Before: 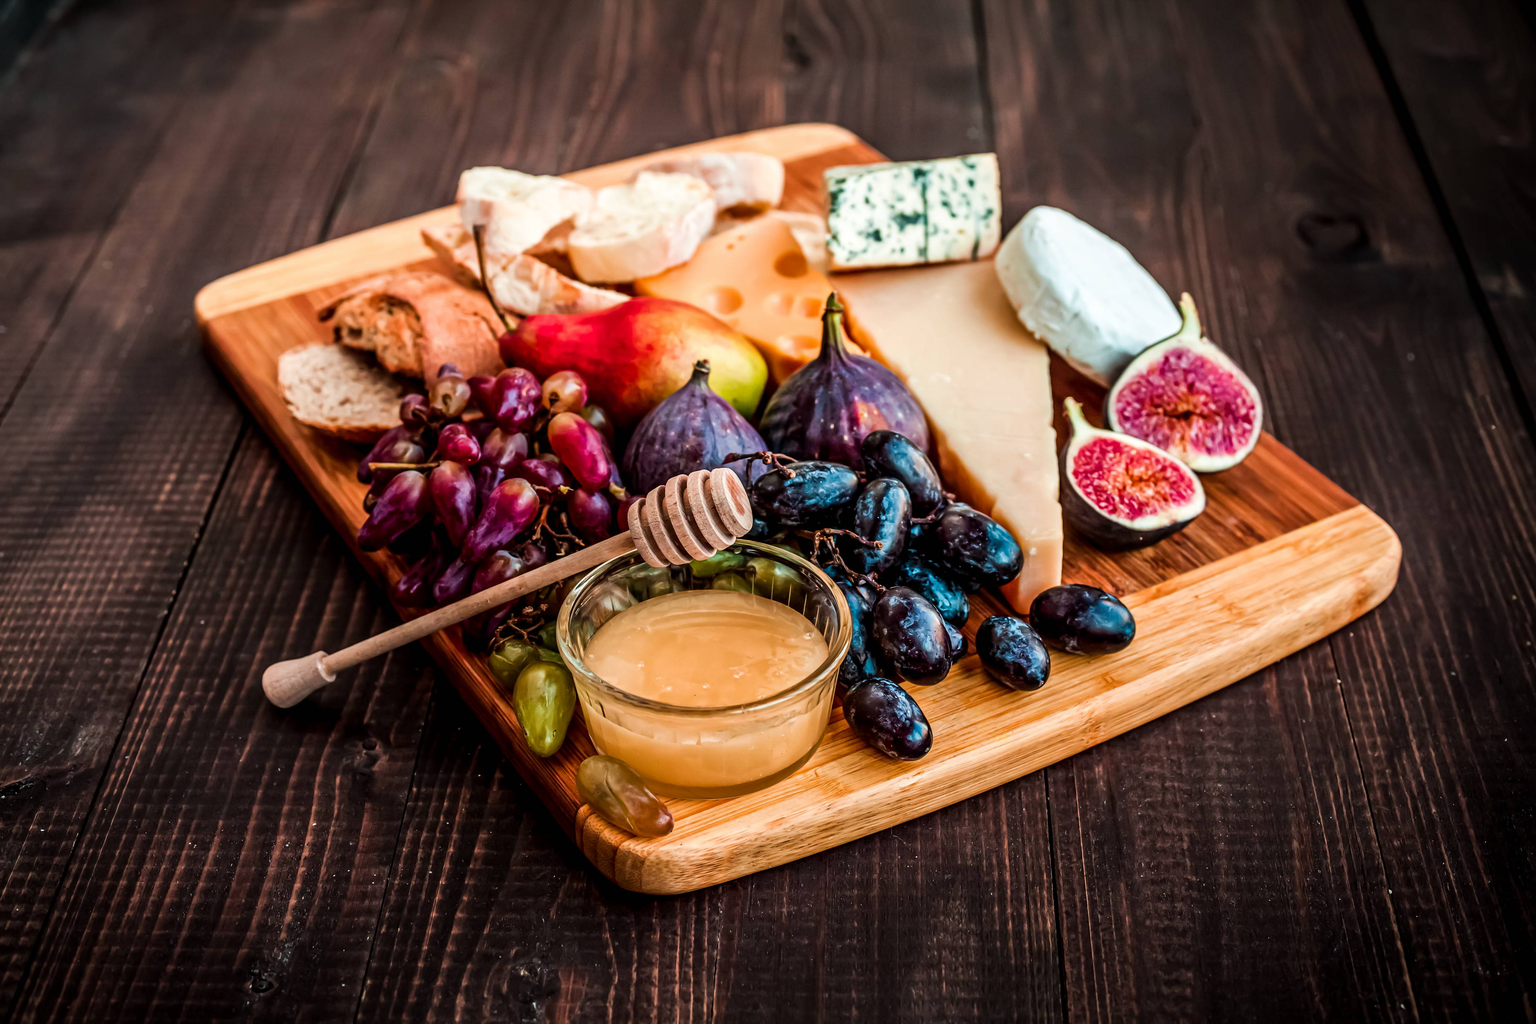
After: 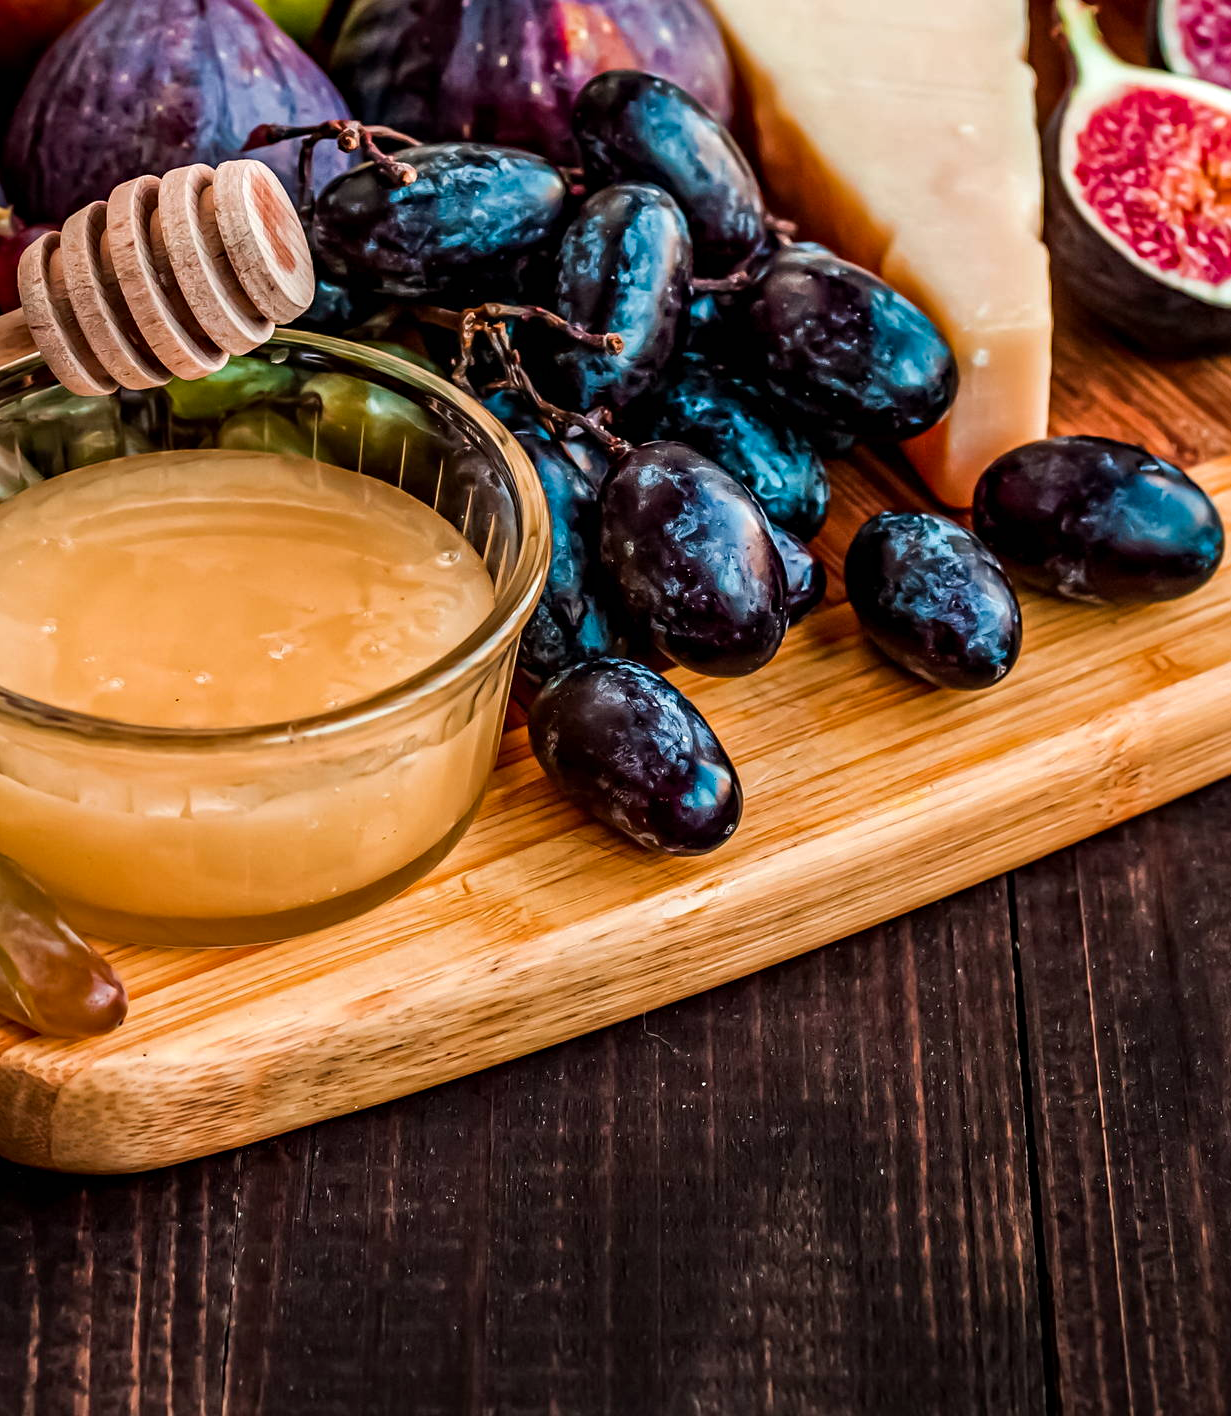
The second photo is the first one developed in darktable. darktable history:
crop: left 40.402%, top 39.136%, right 25.852%, bottom 2.662%
haze removal: compatibility mode true, adaptive false
